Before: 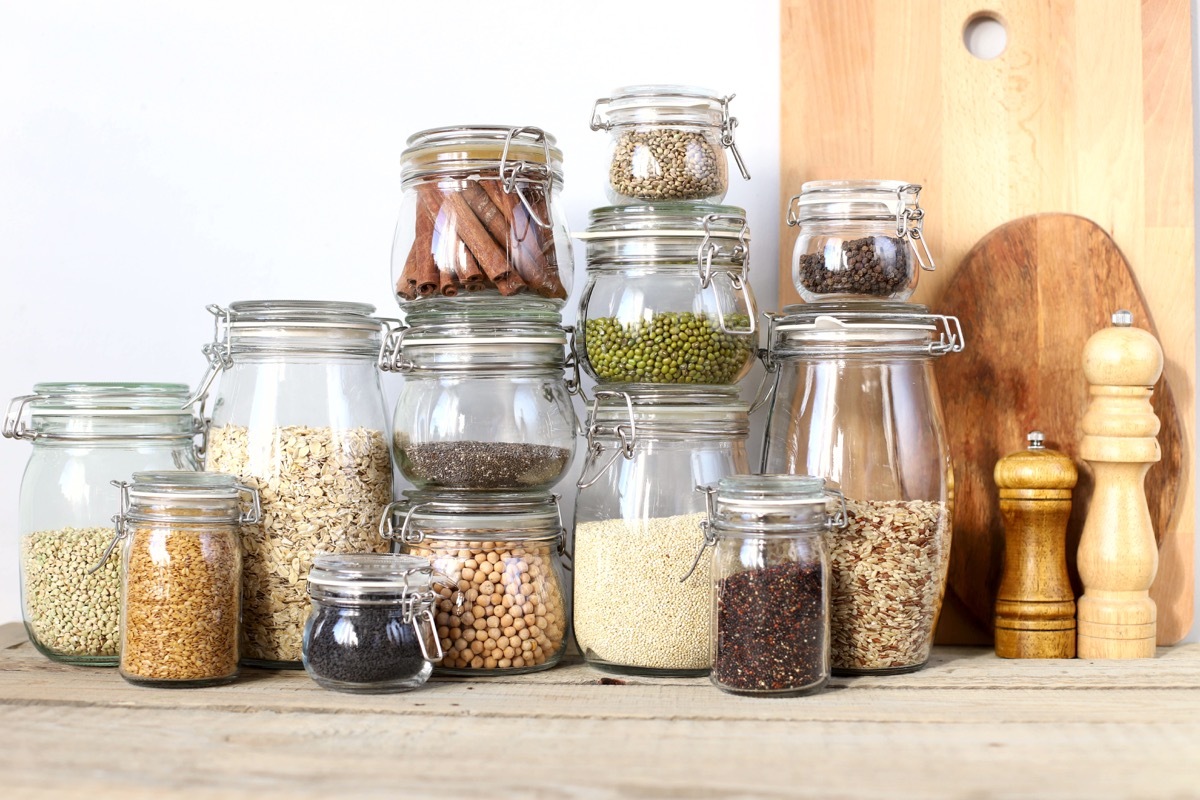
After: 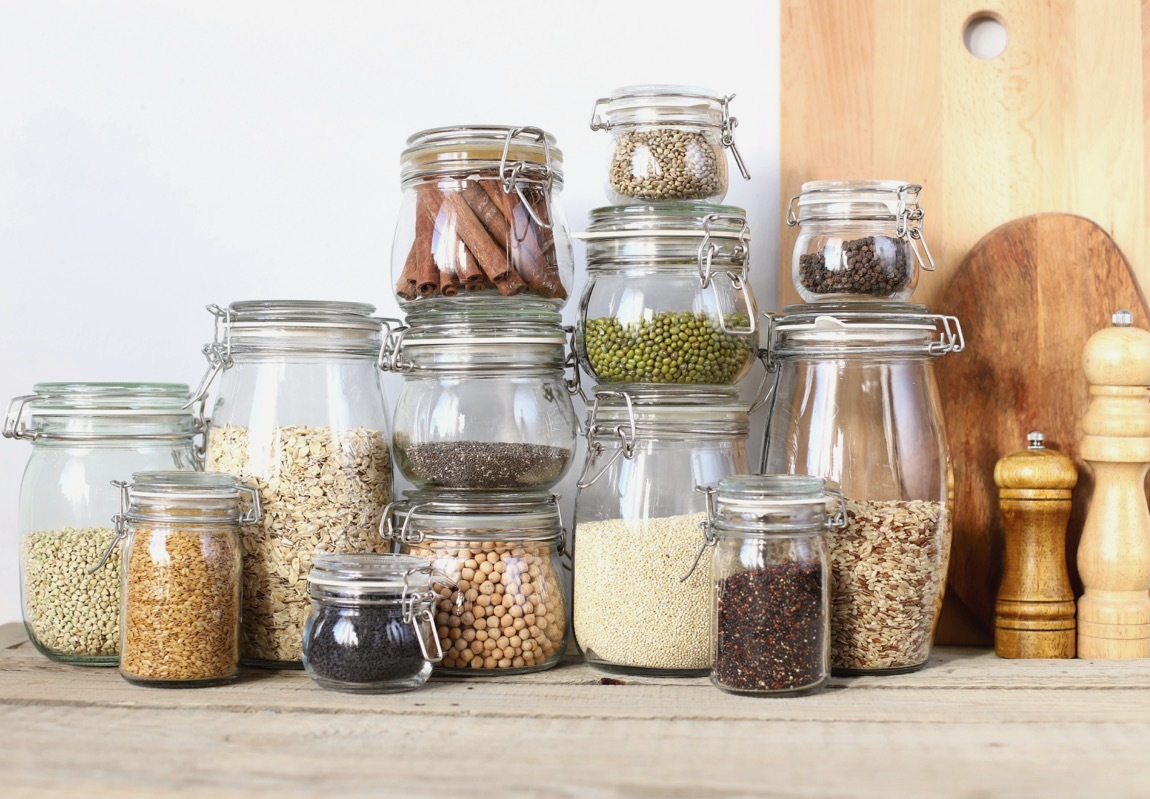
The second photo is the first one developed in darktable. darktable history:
tone curve: curves: ch0 [(0, 0) (0.584, 0.595) (1, 1)], color space Lab, independent channels, preserve colors none
contrast brightness saturation: contrast -0.075, brightness -0.033, saturation -0.11
crop: right 4.089%, bottom 0.022%
